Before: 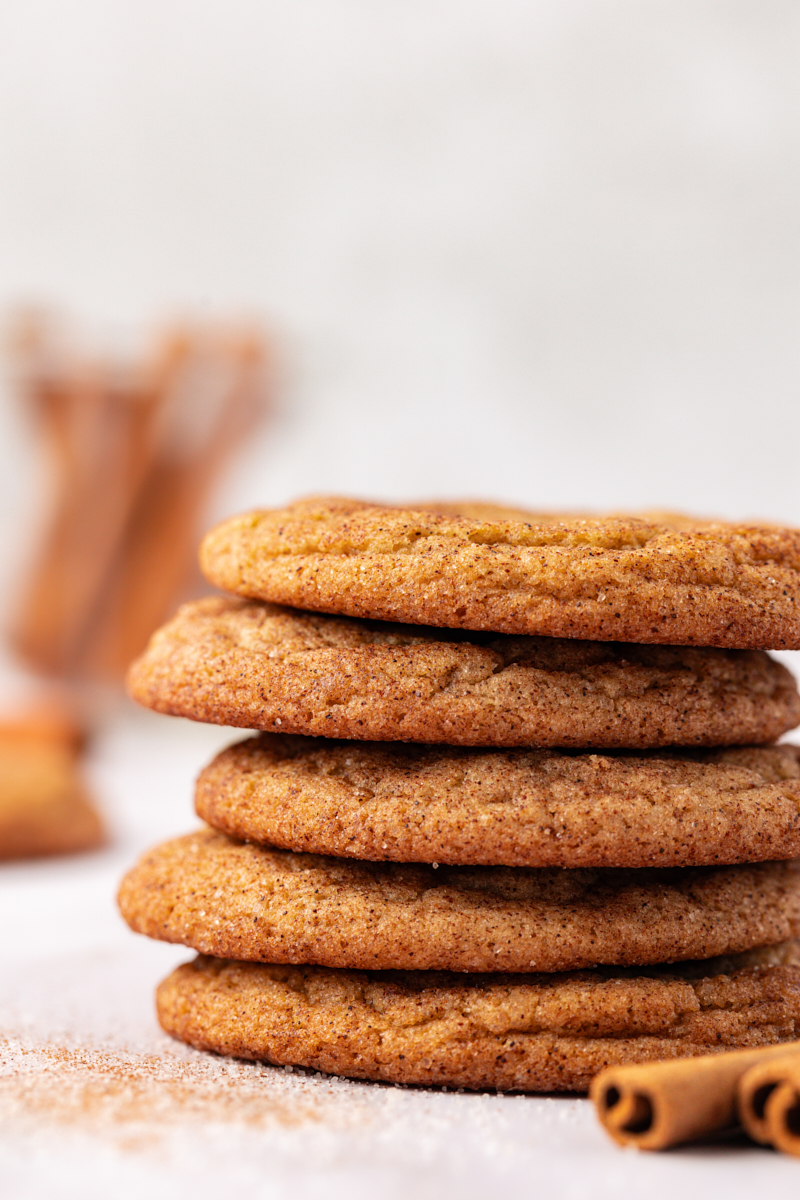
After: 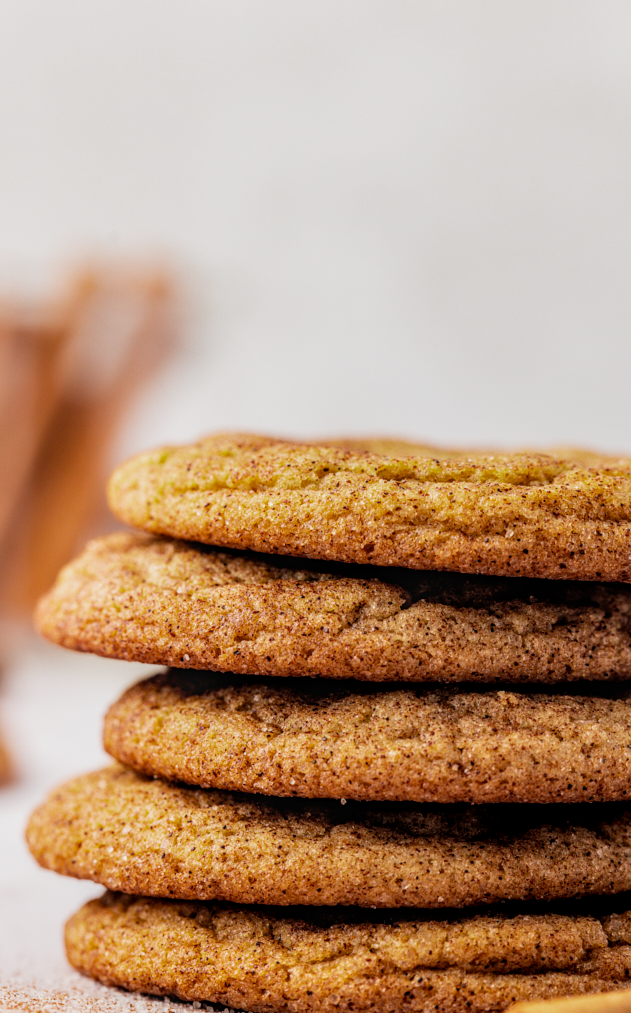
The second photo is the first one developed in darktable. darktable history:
filmic rgb: black relative exposure -5.14 EV, white relative exposure 3.5 EV, hardness 3.17, contrast 1.191, highlights saturation mix -30.67%
crop: left 11.504%, top 5.354%, right 9.601%, bottom 10.185%
local contrast: highlights 6%, shadows 3%, detail 133%
color zones: curves: ch2 [(0, 0.5) (0.143, 0.517) (0.286, 0.571) (0.429, 0.522) (0.571, 0.5) (0.714, 0.5) (0.857, 0.5) (1, 0.5)]
